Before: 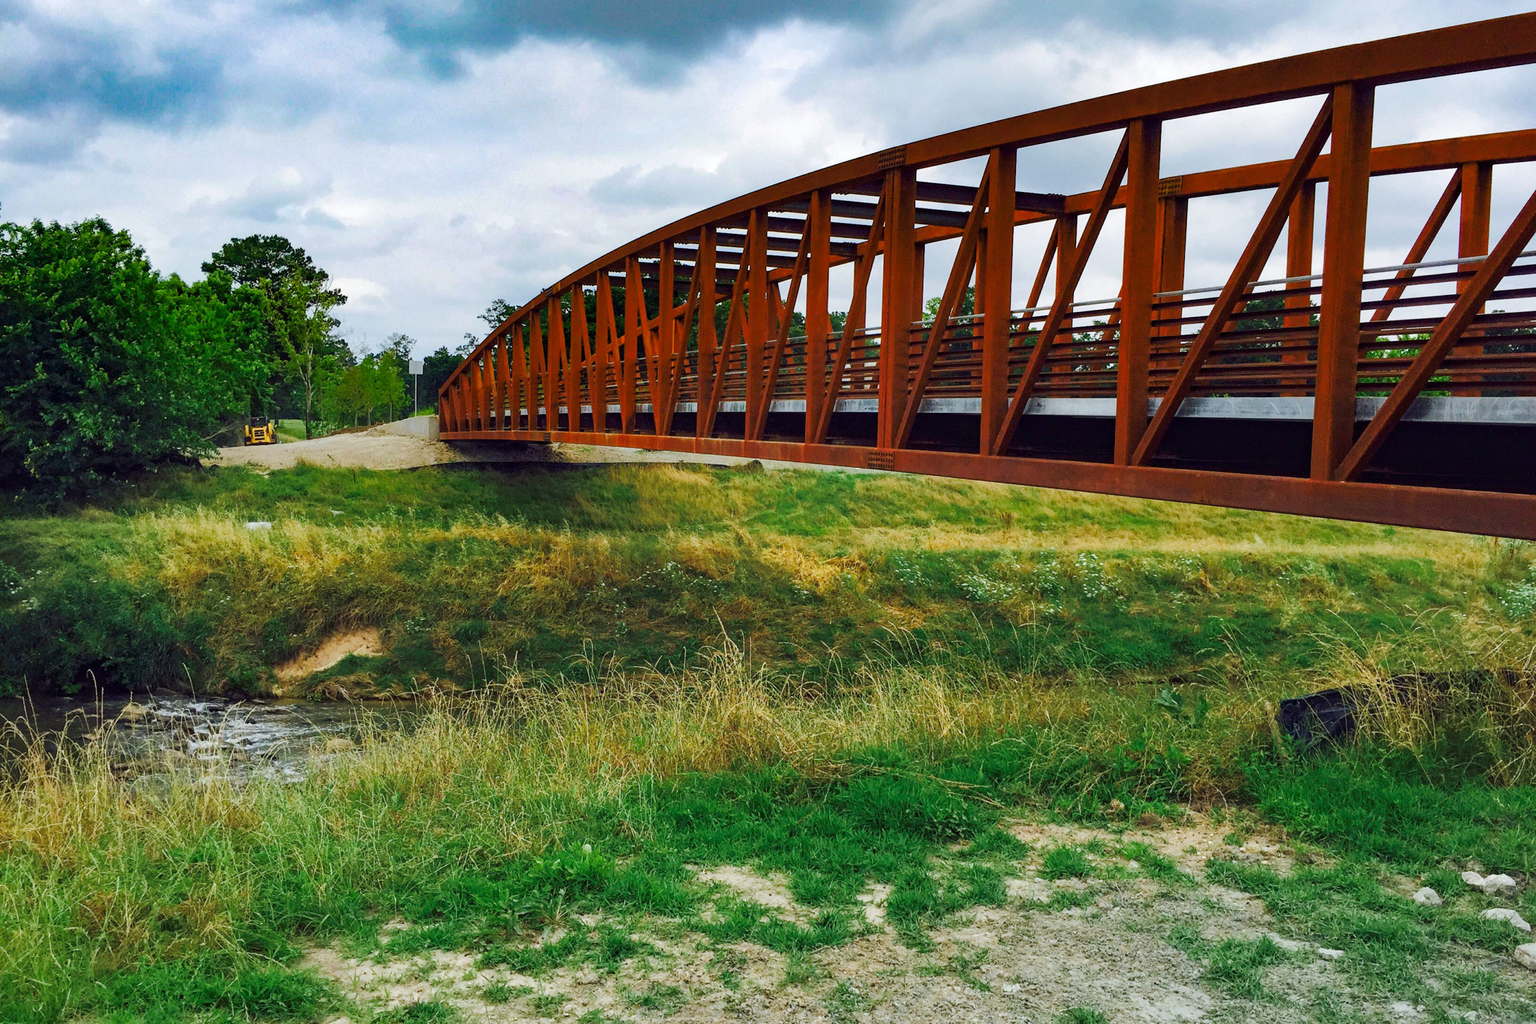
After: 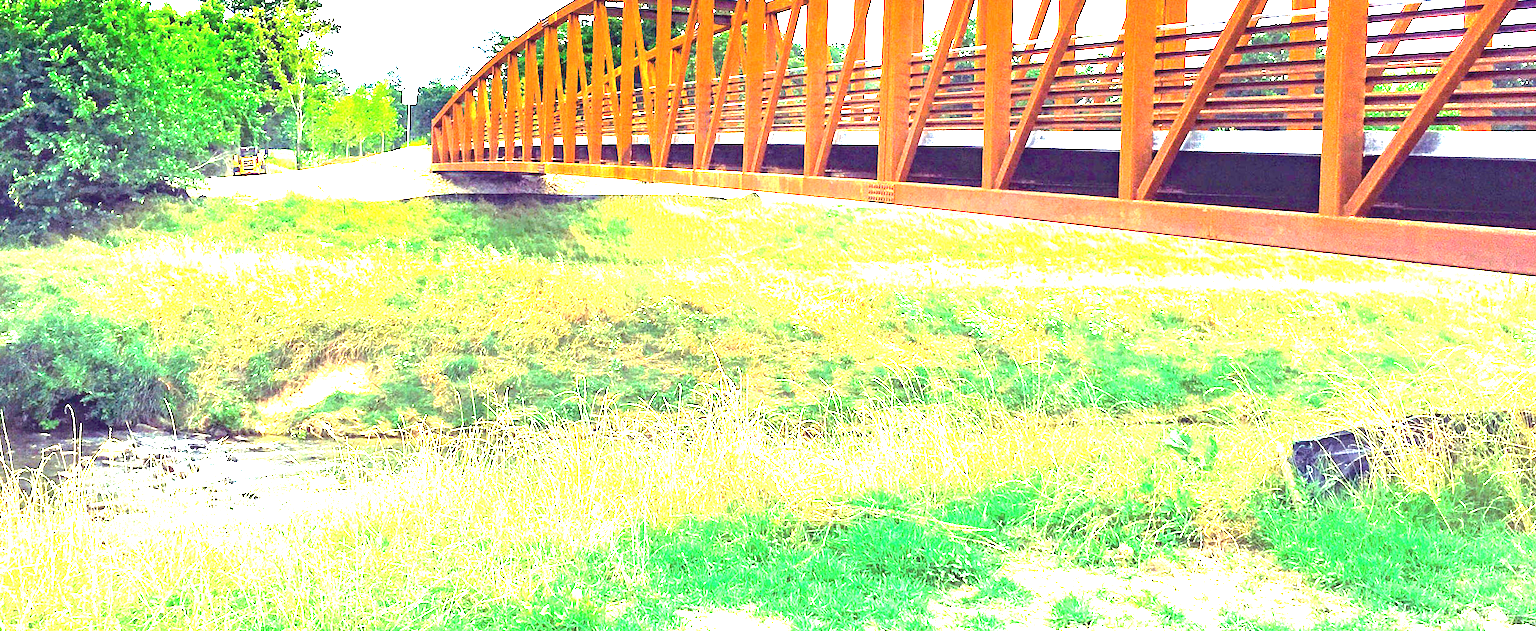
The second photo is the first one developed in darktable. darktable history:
crop and rotate: top 25.357%, bottom 13.942%
rotate and perspective: rotation 0.226°, lens shift (vertical) -0.042, crop left 0.023, crop right 0.982, crop top 0.006, crop bottom 0.994
exposure: black level correction 0, exposure 4 EV, compensate exposure bias true, compensate highlight preservation false
